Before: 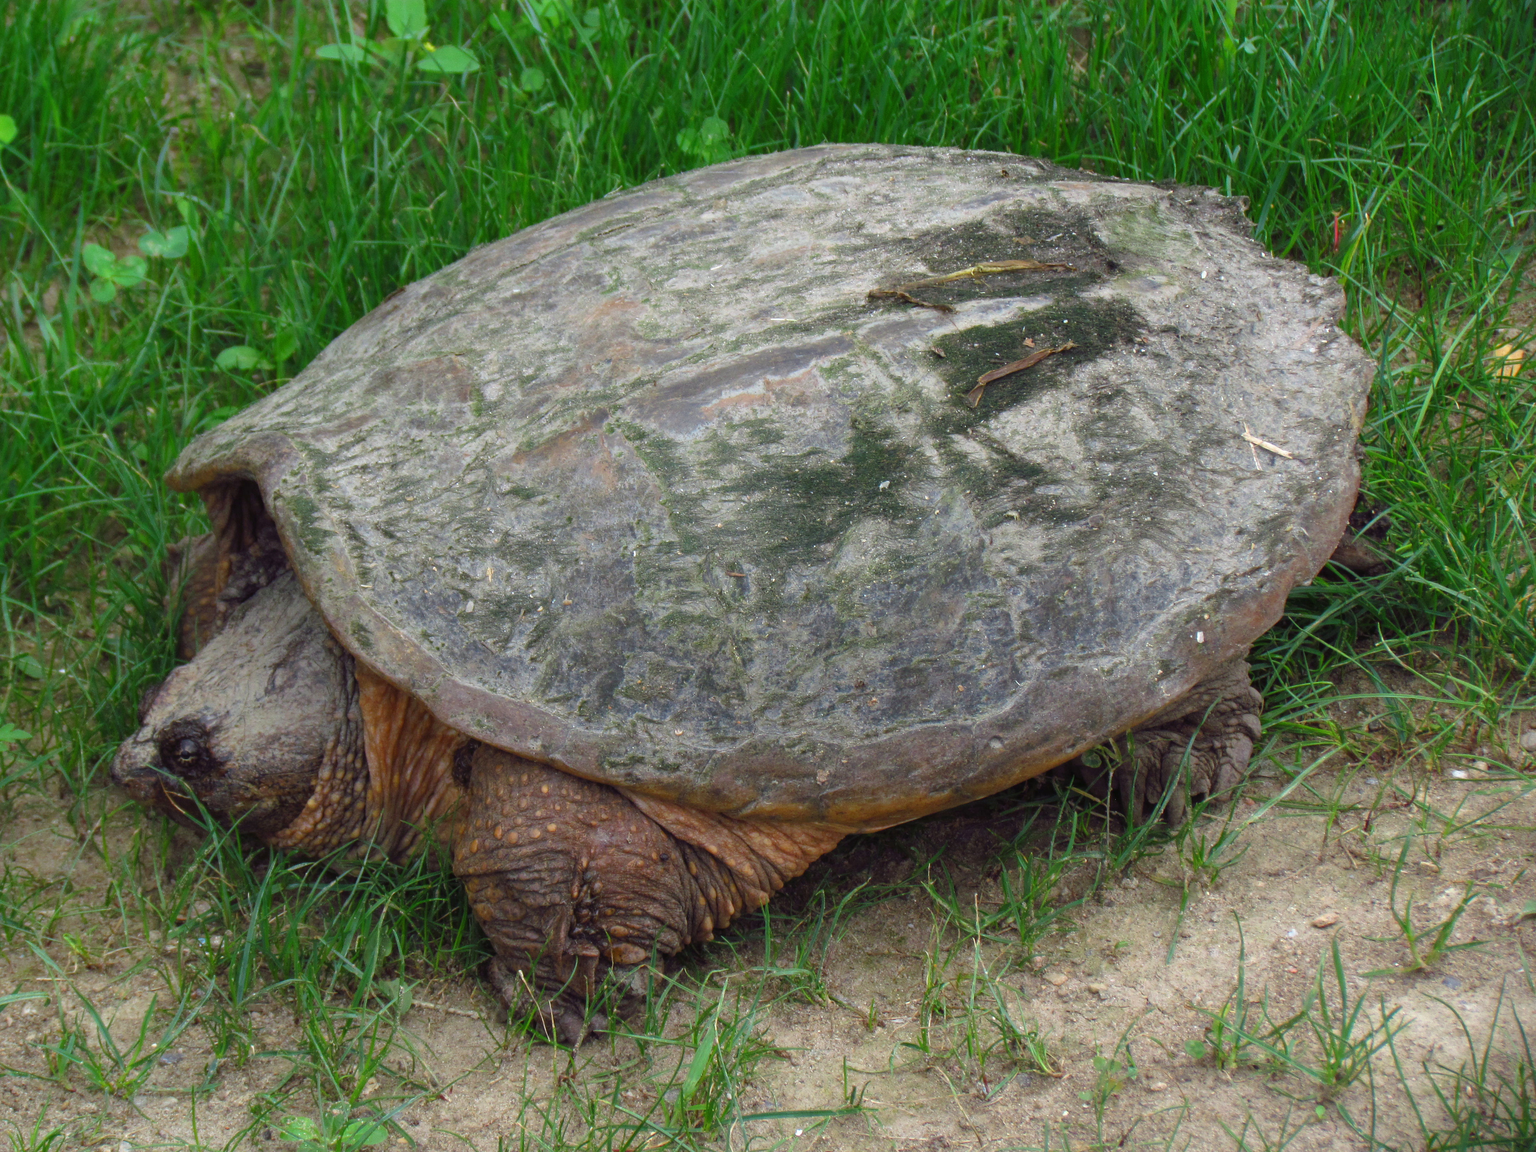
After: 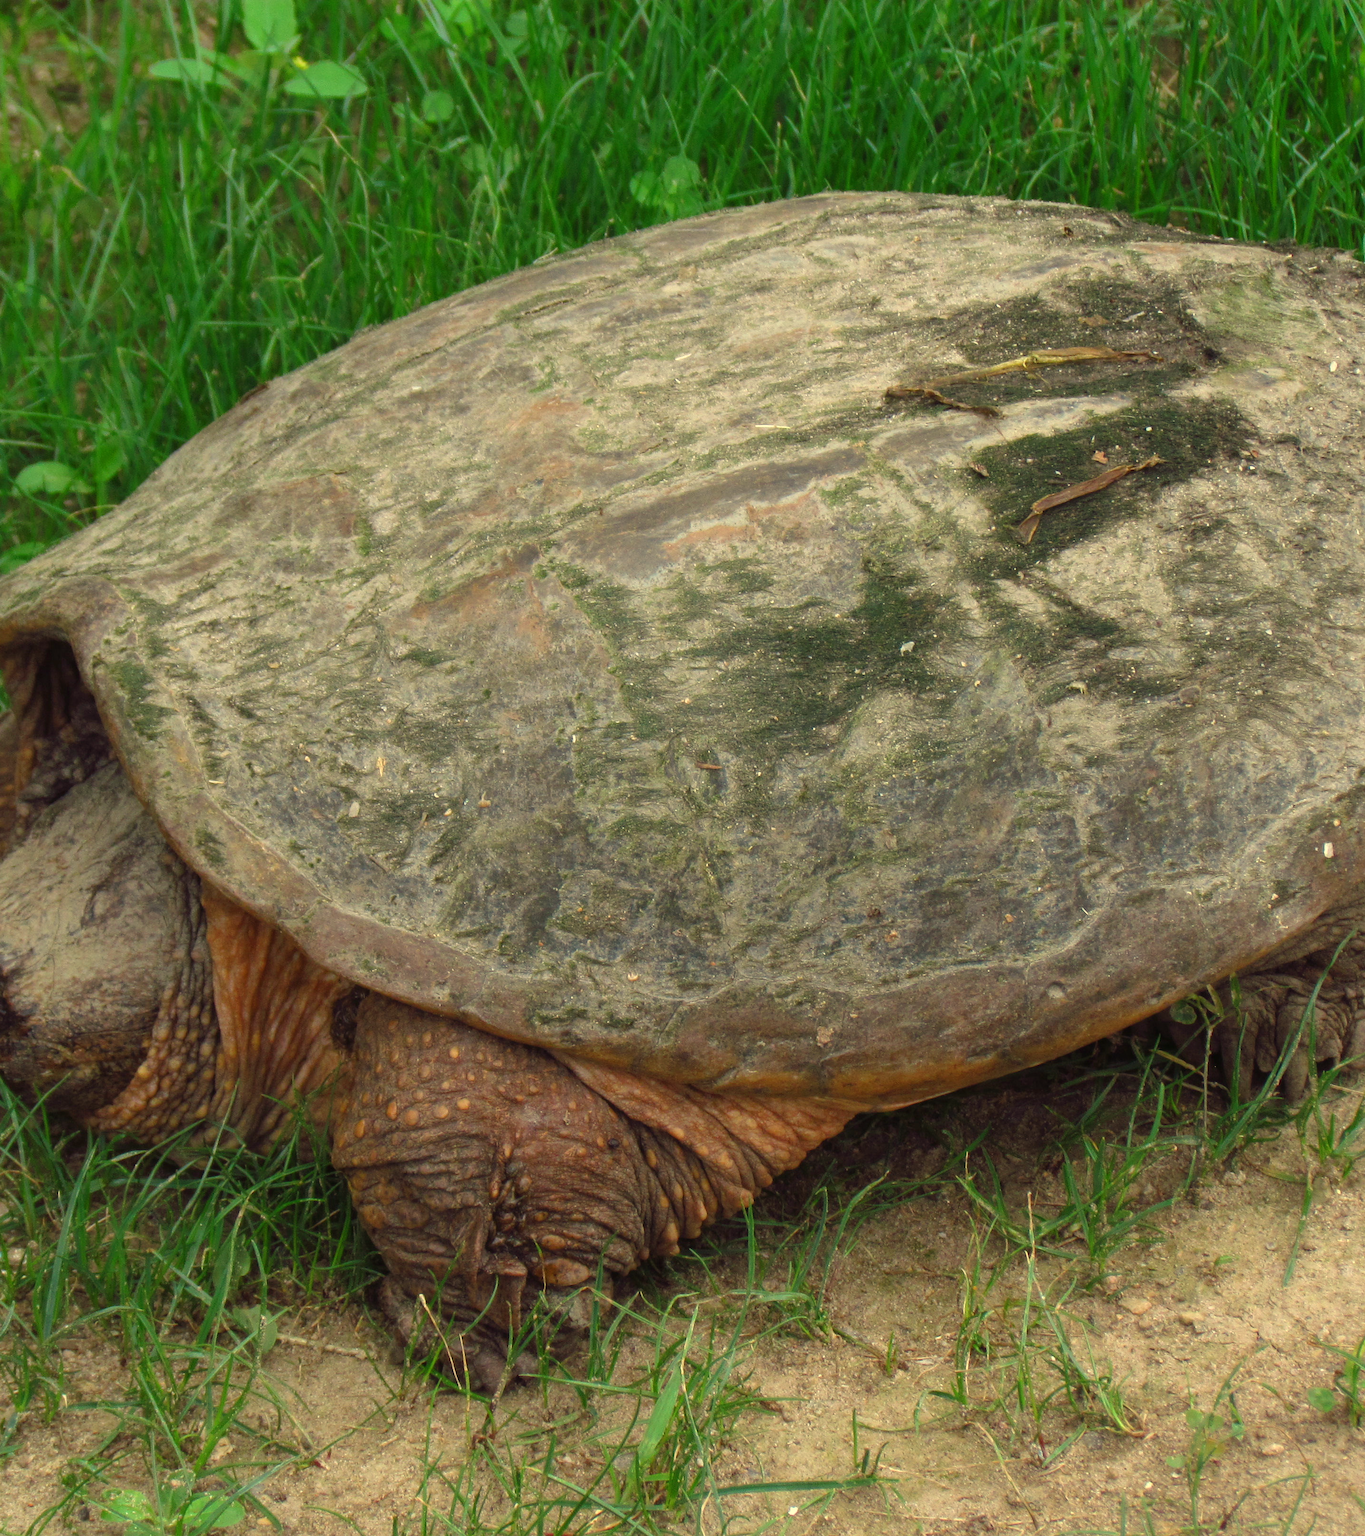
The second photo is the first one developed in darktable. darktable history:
white balance: red 1.08, blue 0.791
crop and rotate: left 13.342%, right 19.991%
